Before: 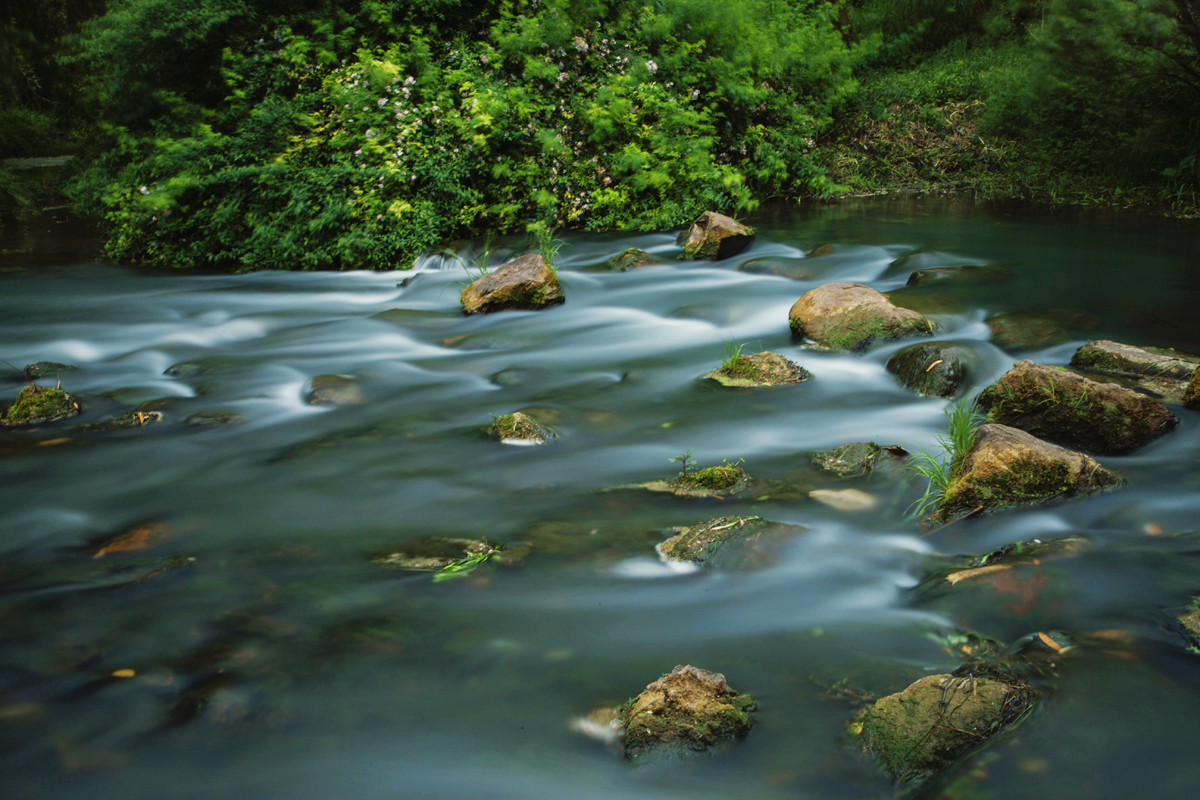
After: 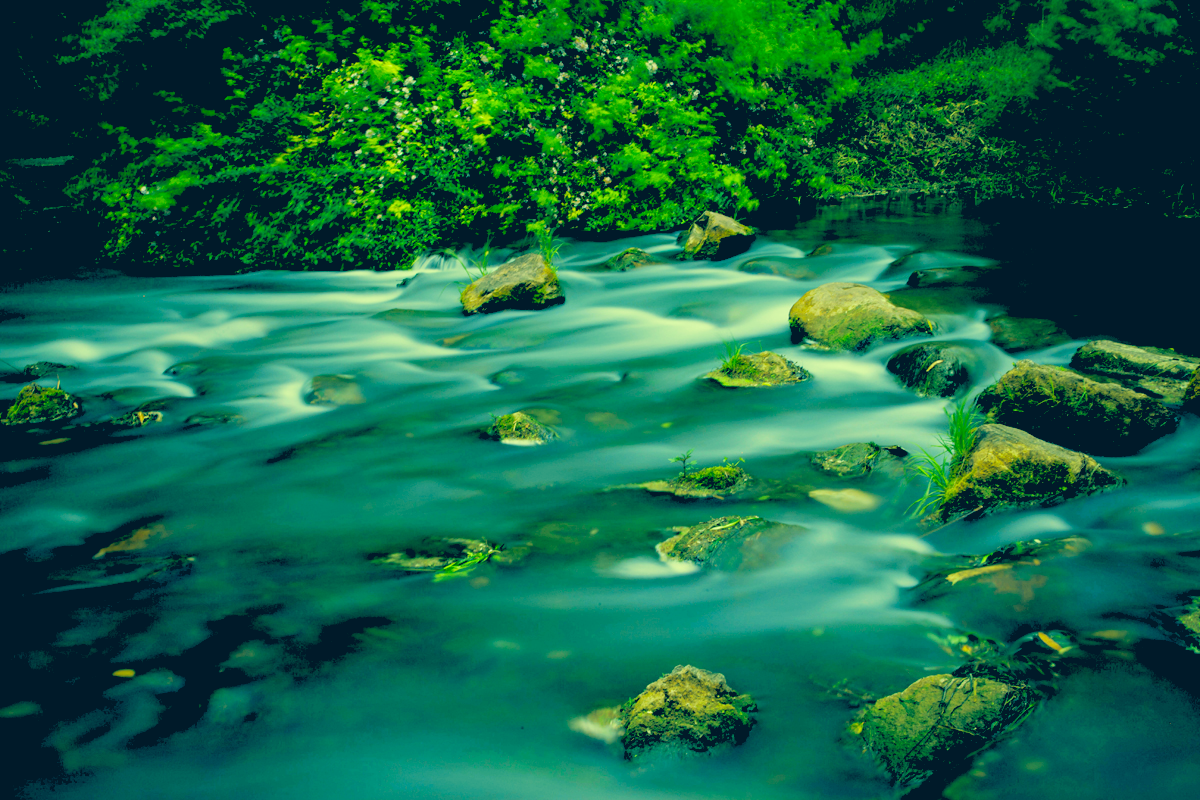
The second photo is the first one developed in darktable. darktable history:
color correction: highlights a* -15.58, highlights b* 40, shadows a* -40, shadows b* -26.18
rgb levels: levels [[0.027, 0.429, 0.996], [0, 0.5, 1], [0, 0.5, 1]]
